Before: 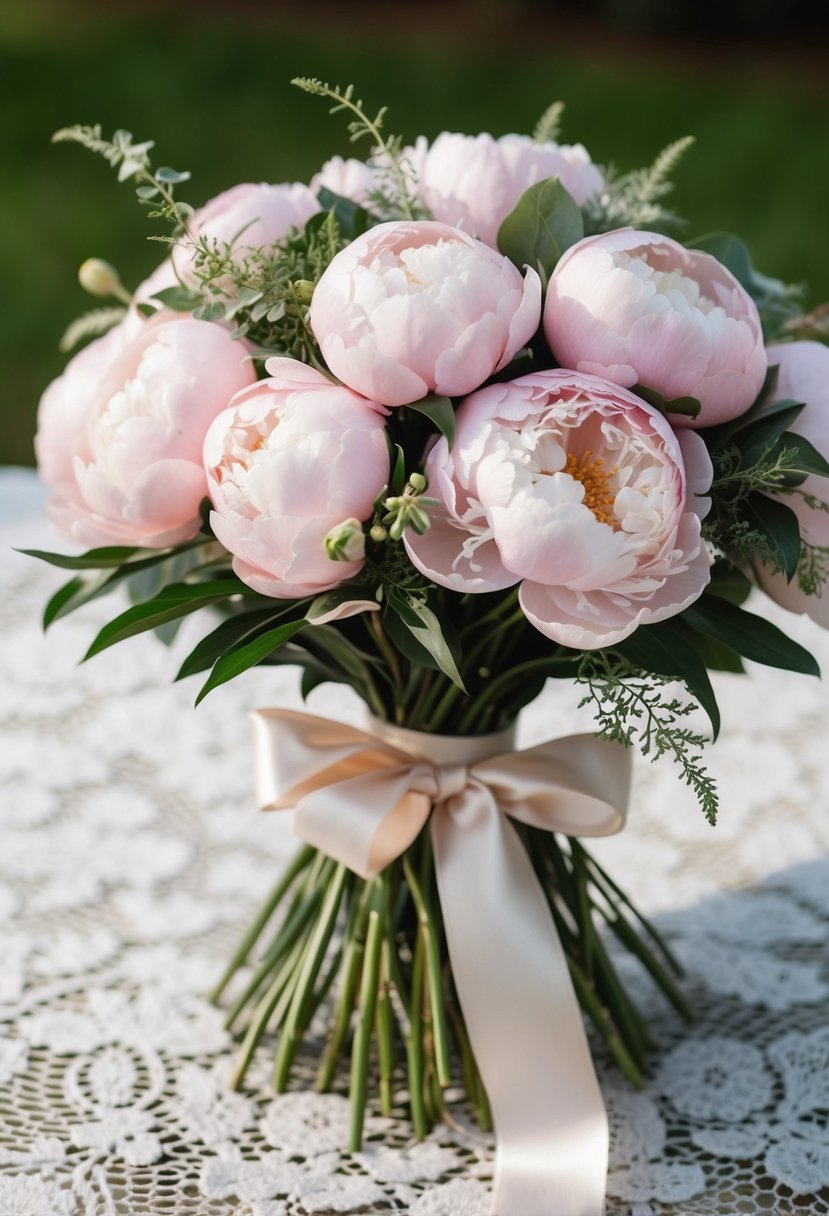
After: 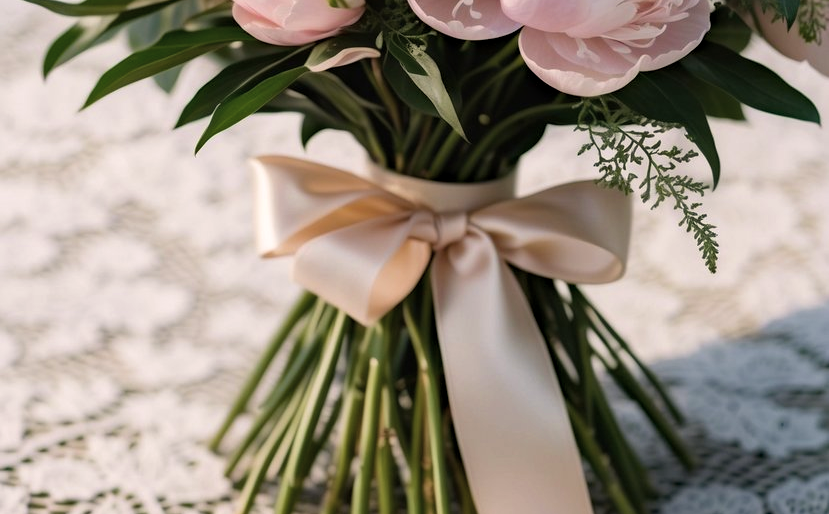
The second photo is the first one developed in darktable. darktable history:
velvia: on, module defaults
crop: top 45.503%, bottom 12.219%
color correction: highlights a* 5.52, highlights b* 5.18, saturation 0.657
haze removal: compatibility mode true, adaptive false
color balance rgb: perceptual saturation grading › global saturation 25.448%
